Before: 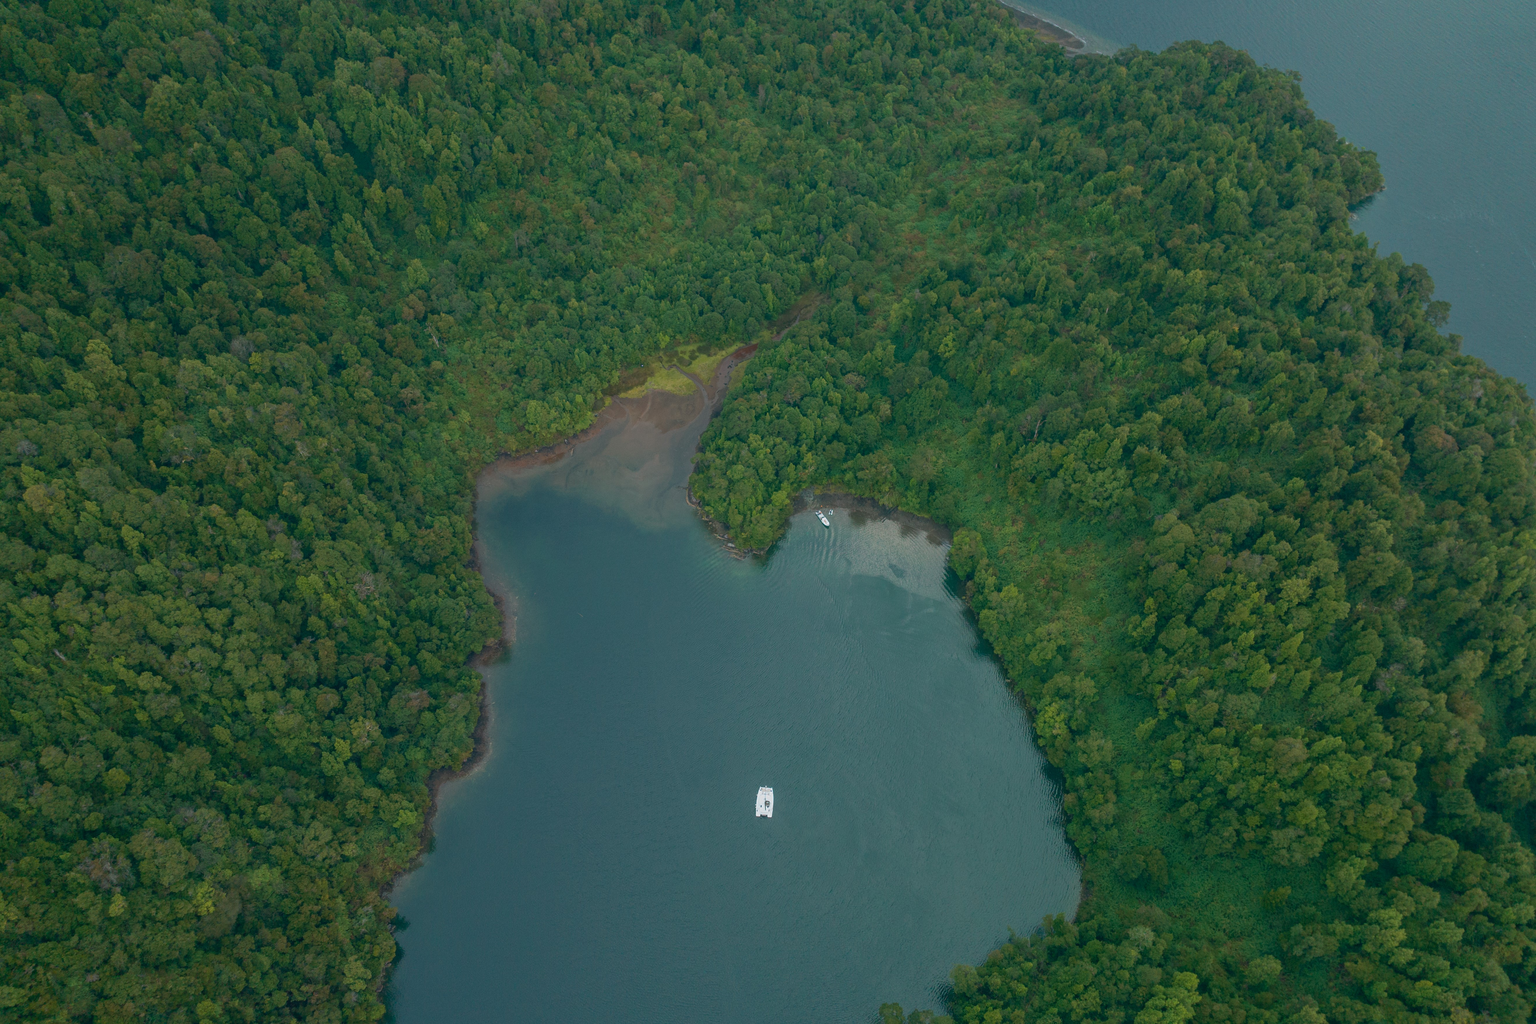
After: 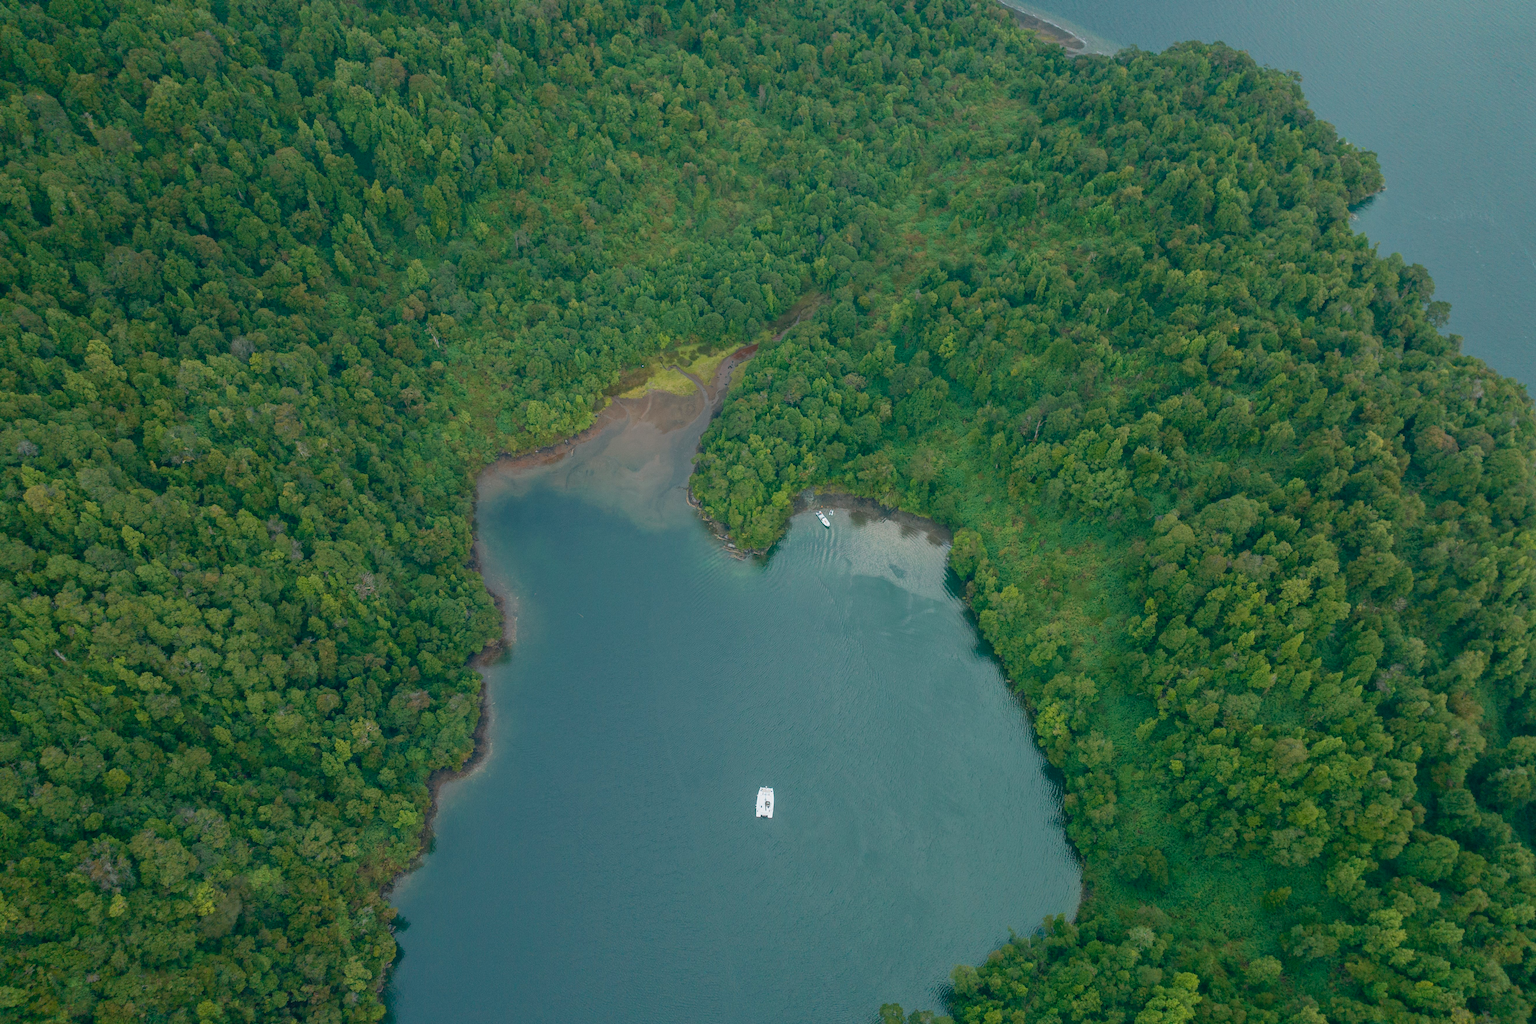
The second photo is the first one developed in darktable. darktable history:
tone curve: curves: ch0 [(0, 0) (0.051, 0.047) (0.102, 0.099) (0.228, 0.262) (0.446, 0.527) (0.695, 0.778) (0.908, 0.946) (1, 1)]; ch1 [(0, 0) (0.339, 0.298) (0.402, 0.363) (0.453, 0.413) (0.485, 0.469) (0.494, 0.493) (0.504, 0.501) (0.525, 0.533) (0.563, 0.591) (0.597, 0.631) (1, 1)]; ch2 [(0, 0) (0.48, 0.48) (0.504, 0.5) (0.539, 0.554) (0.59, 0.628) (0.642, 0.682) (0.824, 0.815) (1, 1)], preserve colors none
